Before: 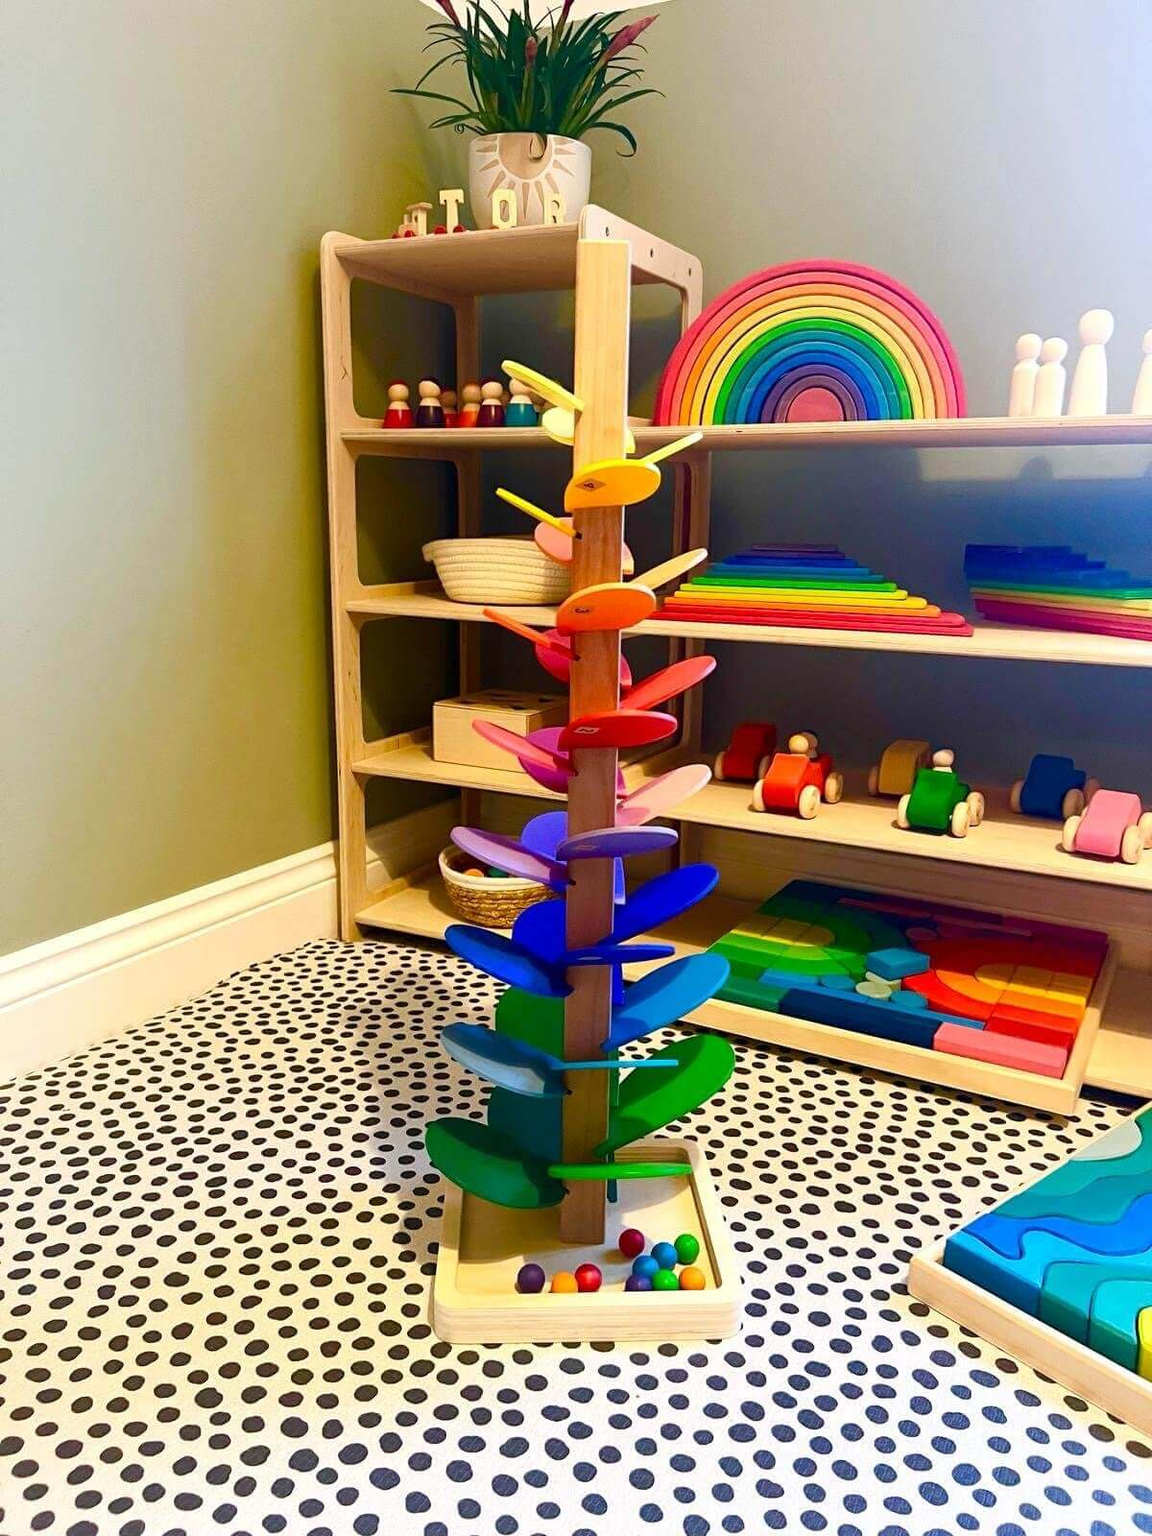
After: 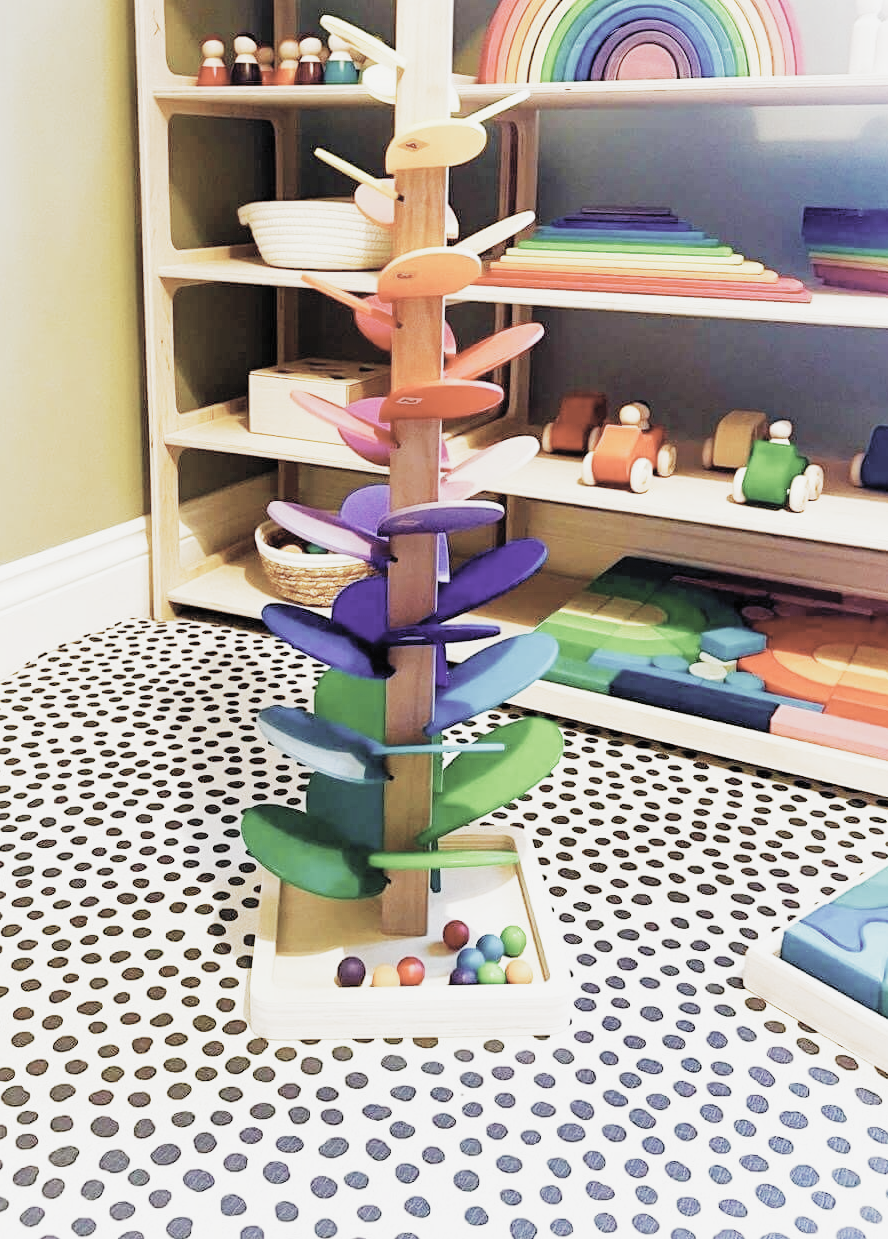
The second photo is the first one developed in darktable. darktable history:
filmic rgb: black relative exposure -7.65 EV, white relative exposure 4.56 EV, threshold 5.95 EV, hardness 3.61, contrast 1.248, preserve chrominance no, color science v5 (2021), contrast in shadows safe, contrast in highlights safe, enable highlight reconstruction true
crop: left 16.88%, top 22.525%, right 9.09%
exposure: exposure 1.161 EV, compensate exposure bias true, compensate highlight preservation false
contrast brightness saturation: brightness 0.18, saturation -0.515
